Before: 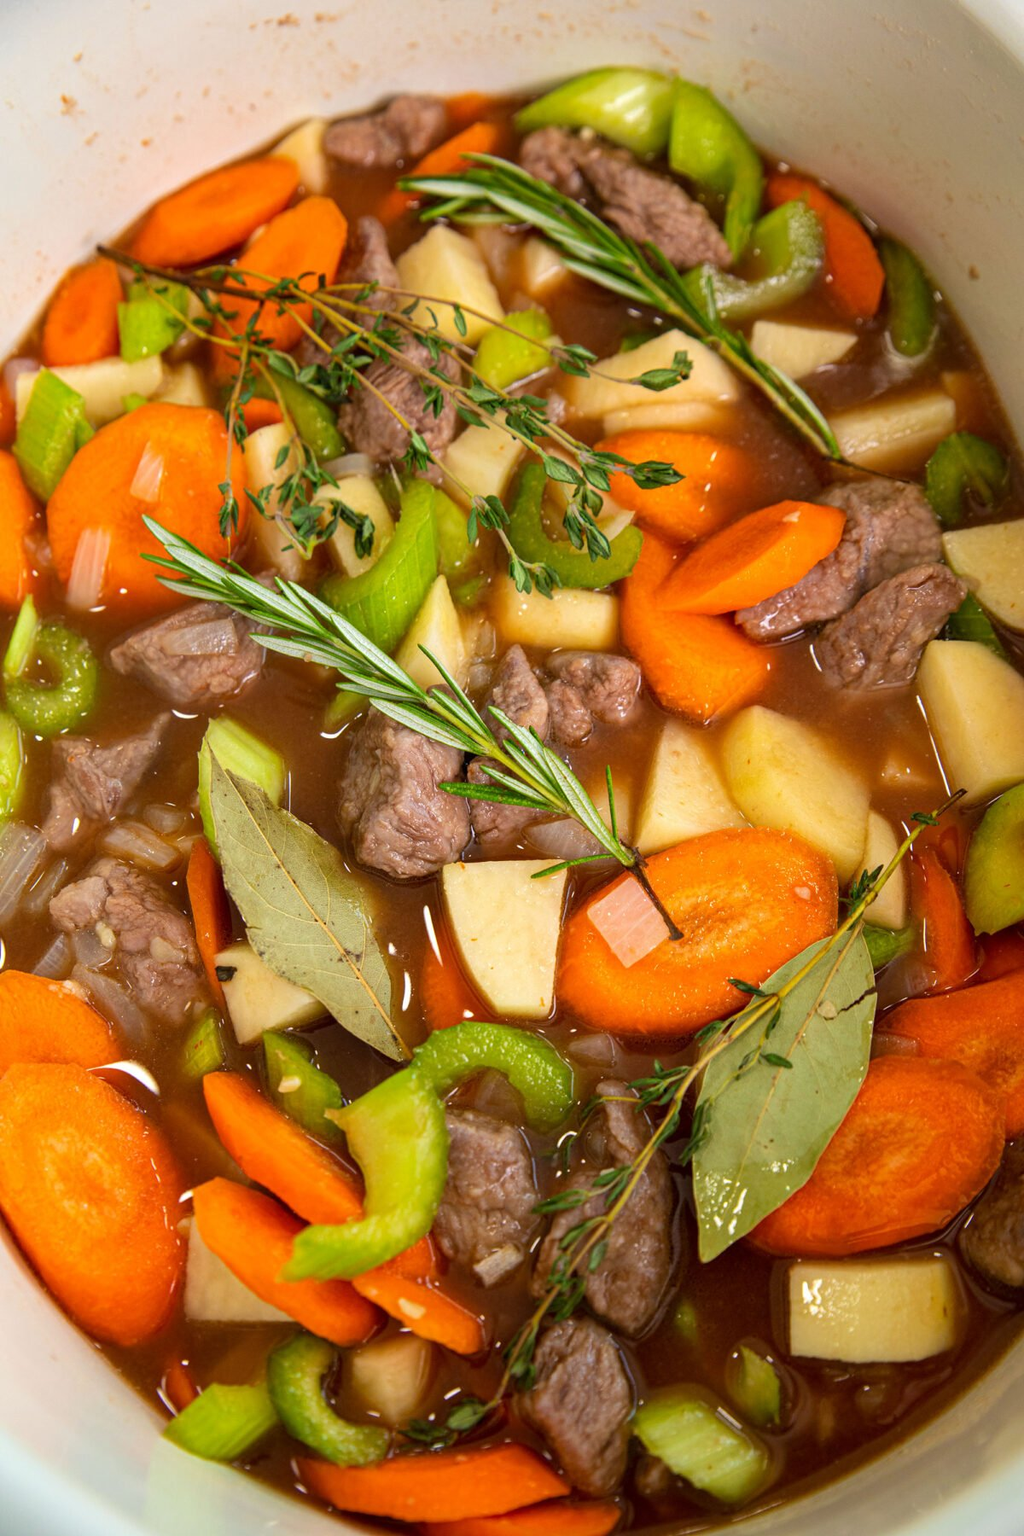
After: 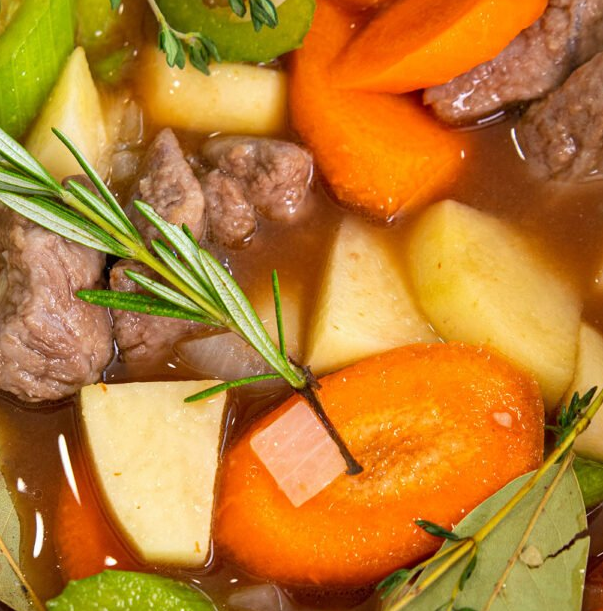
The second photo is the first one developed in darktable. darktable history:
tone equalizer: smoothing diameter 2.1%, edges refinement/feathering 22.71, mask exposure compensation -1.57 EV, filter diffusion 5
crop: left 36.554%, top 34.842%, right 13.137%, bottom 31.174%
color zones: curves: ch0 [(0.25, 0.5) (0.423, 0.5) (0.443, 0.5) (0.521, 0.756) (0.568, 0.5) (0.576, 0.5) (0.75, 0.5)]; ch1 [(0.25, 0.5) (0.423, 0.5) (0.443, 0.5) (0.539, 0.873) (0.624, 0.565) (0.631, 0.5) (0.75, 0.5)]
